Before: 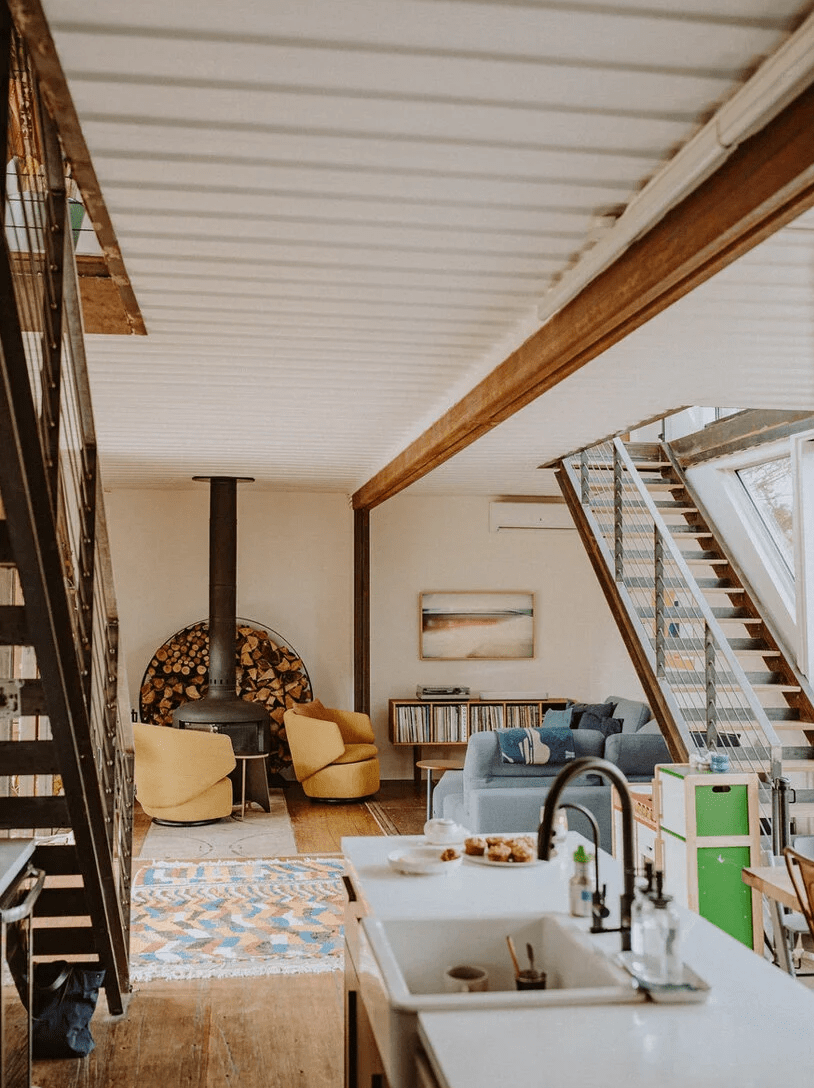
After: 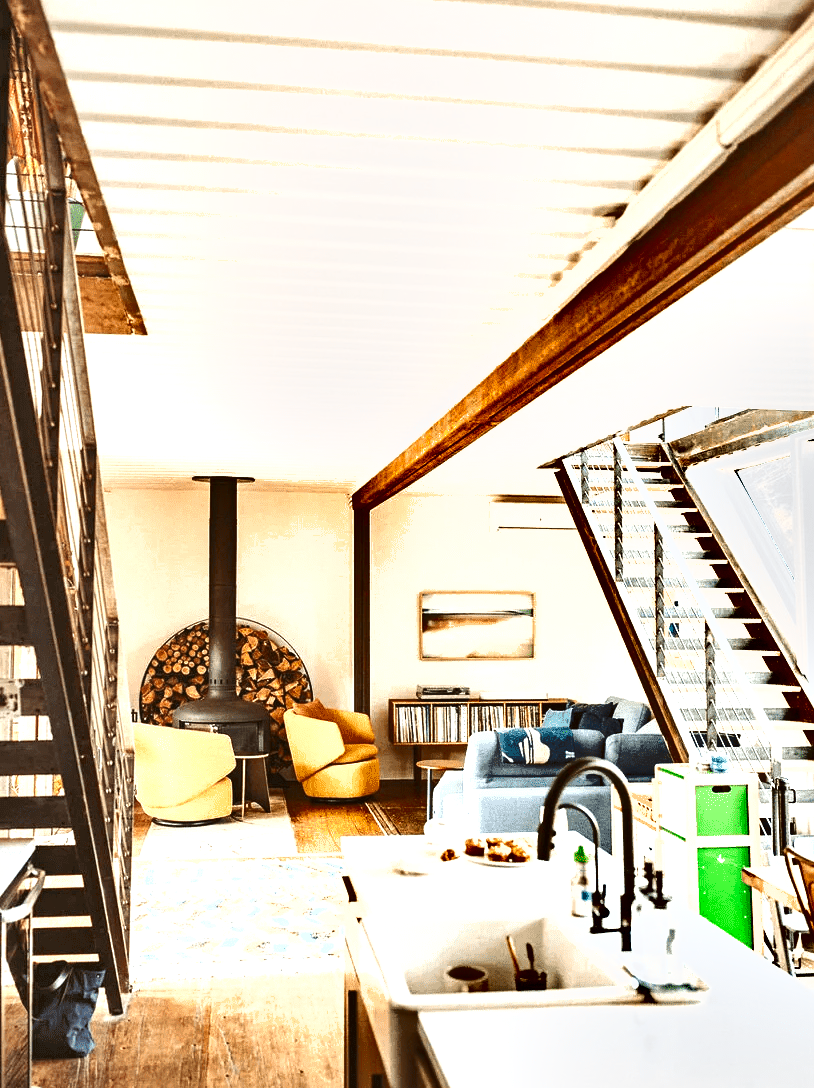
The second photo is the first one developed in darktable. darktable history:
exposure: black level correction 0, exposure 1.7 EV, compensate exposure bias true, compensate highlight preservation false
shadows and highlights: soften with gaussian
